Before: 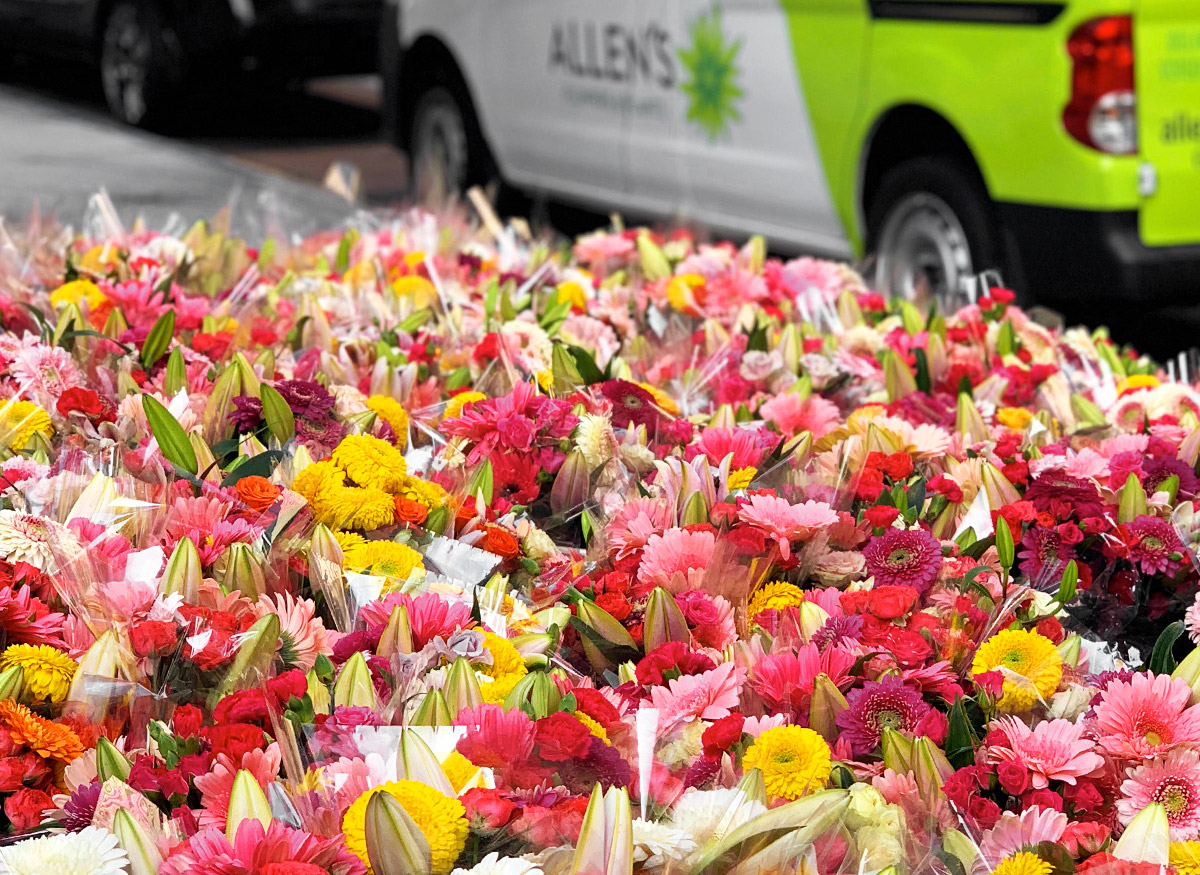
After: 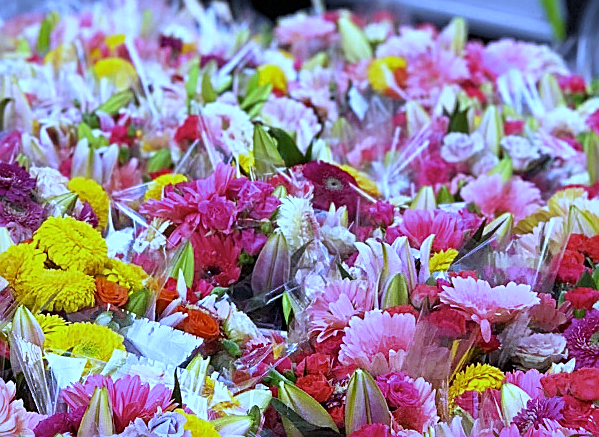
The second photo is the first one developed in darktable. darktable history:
white balance: red 0.766, blue 1.537
sharpen: on, module defaults
crop: left 25%, top 25%, right 25%, bottom 25%
